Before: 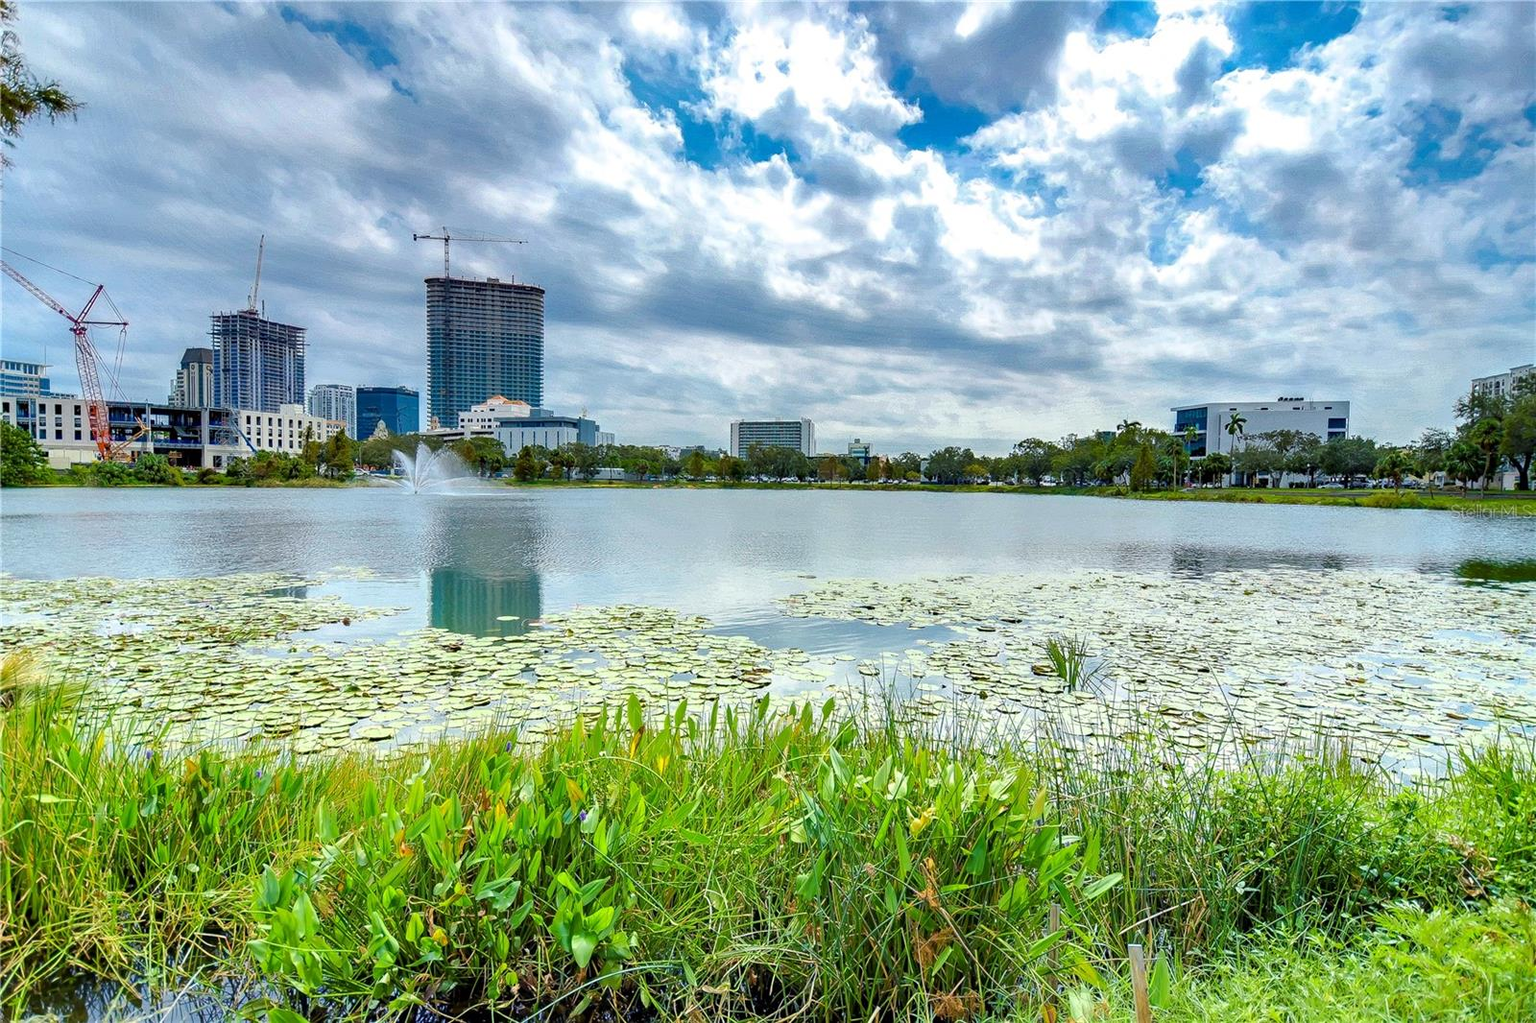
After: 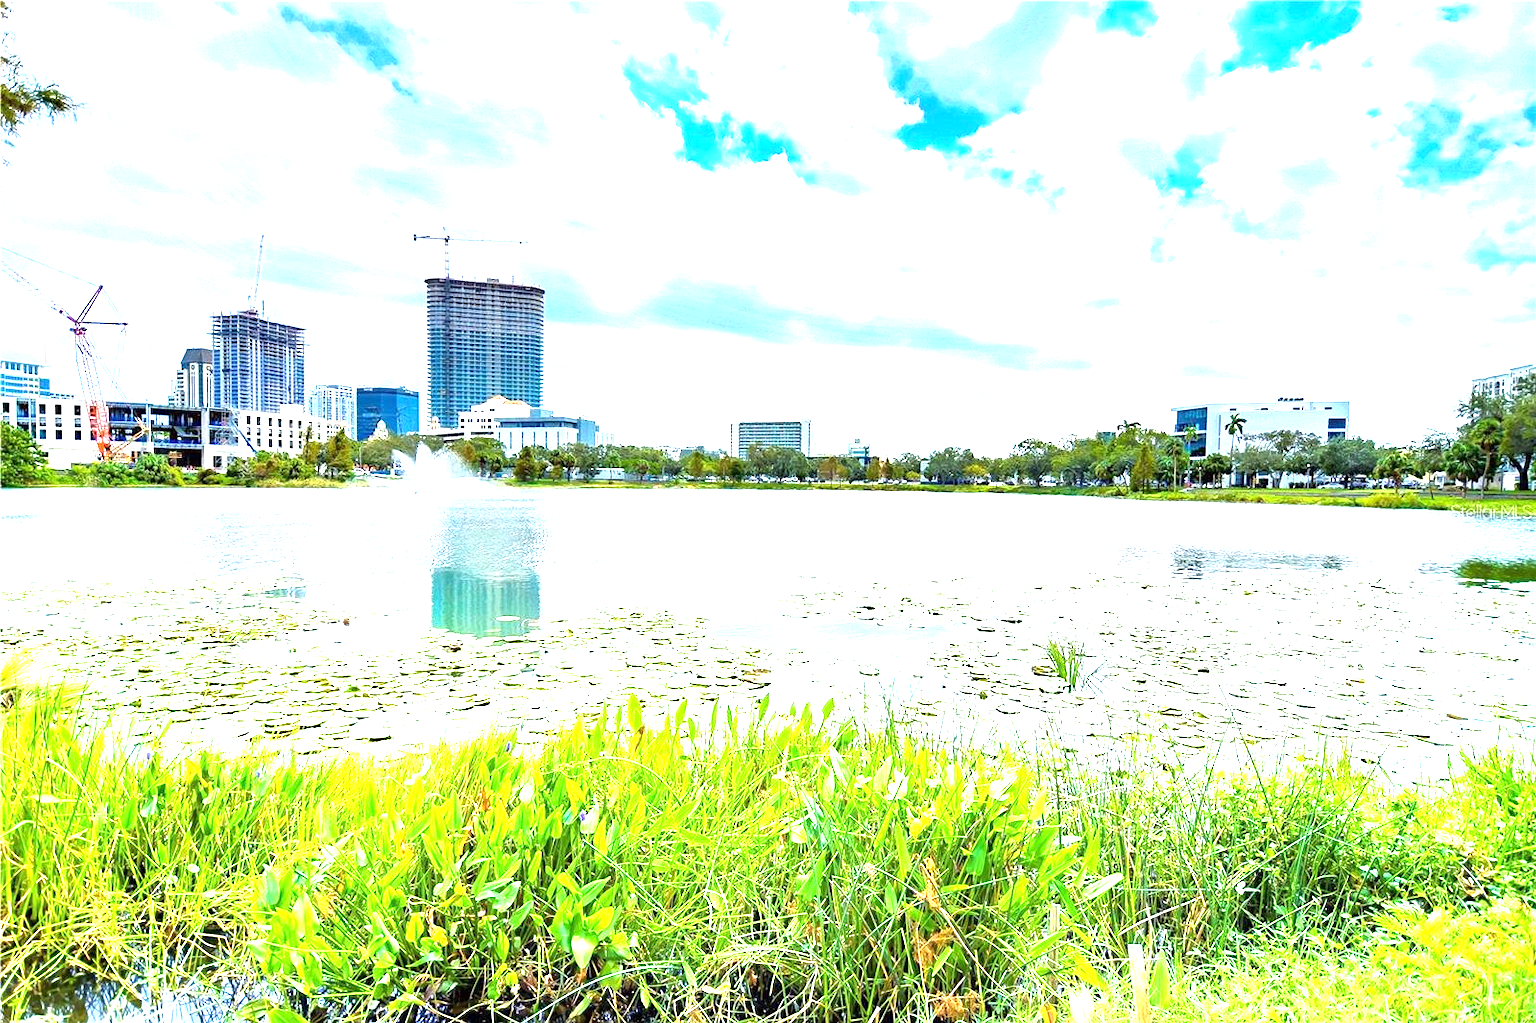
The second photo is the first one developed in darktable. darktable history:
exposure: exposure 2 EV, compensate exposure bias true, compensate highlight preservation false
tone equalizer: on, module defaults
